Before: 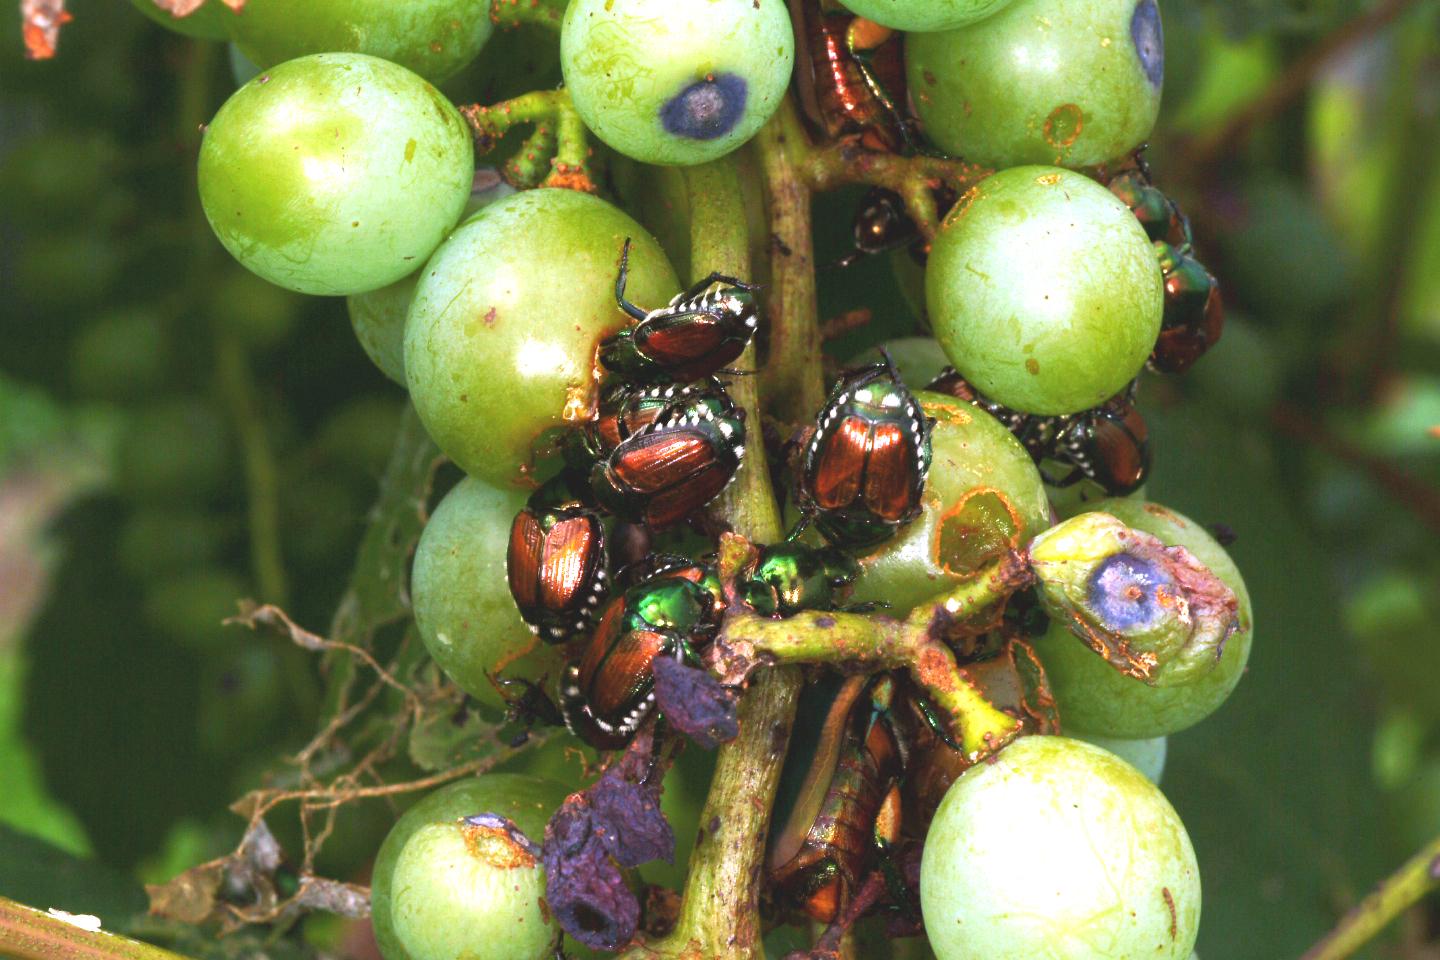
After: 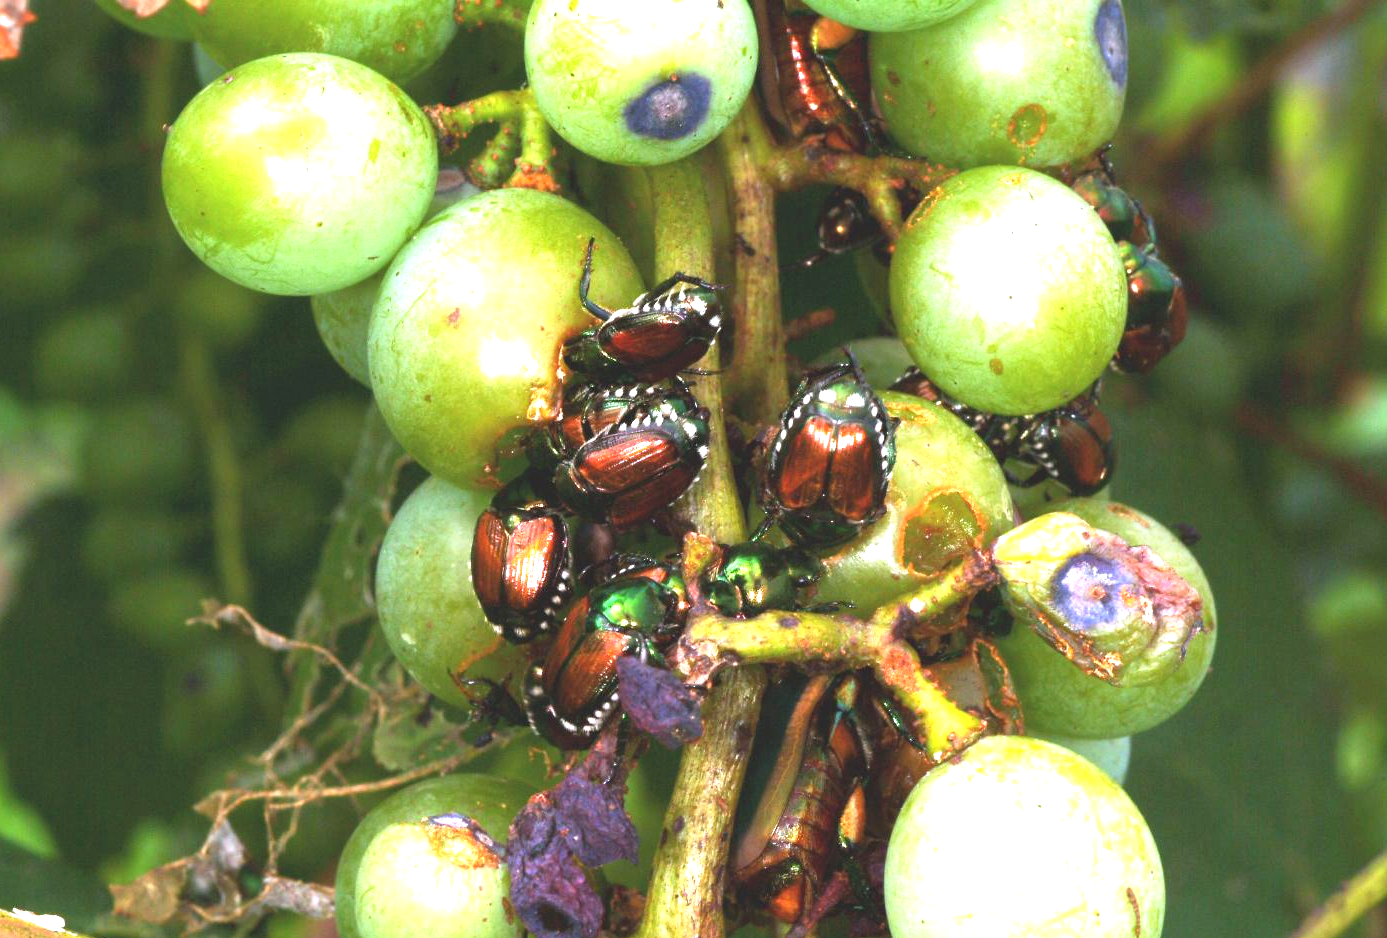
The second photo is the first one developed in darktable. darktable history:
exposure: exposure 0.6 EV, compensate highlight preservation false
crop and rotate: left 2.536%, right 1.107%, bottom 2.246%
